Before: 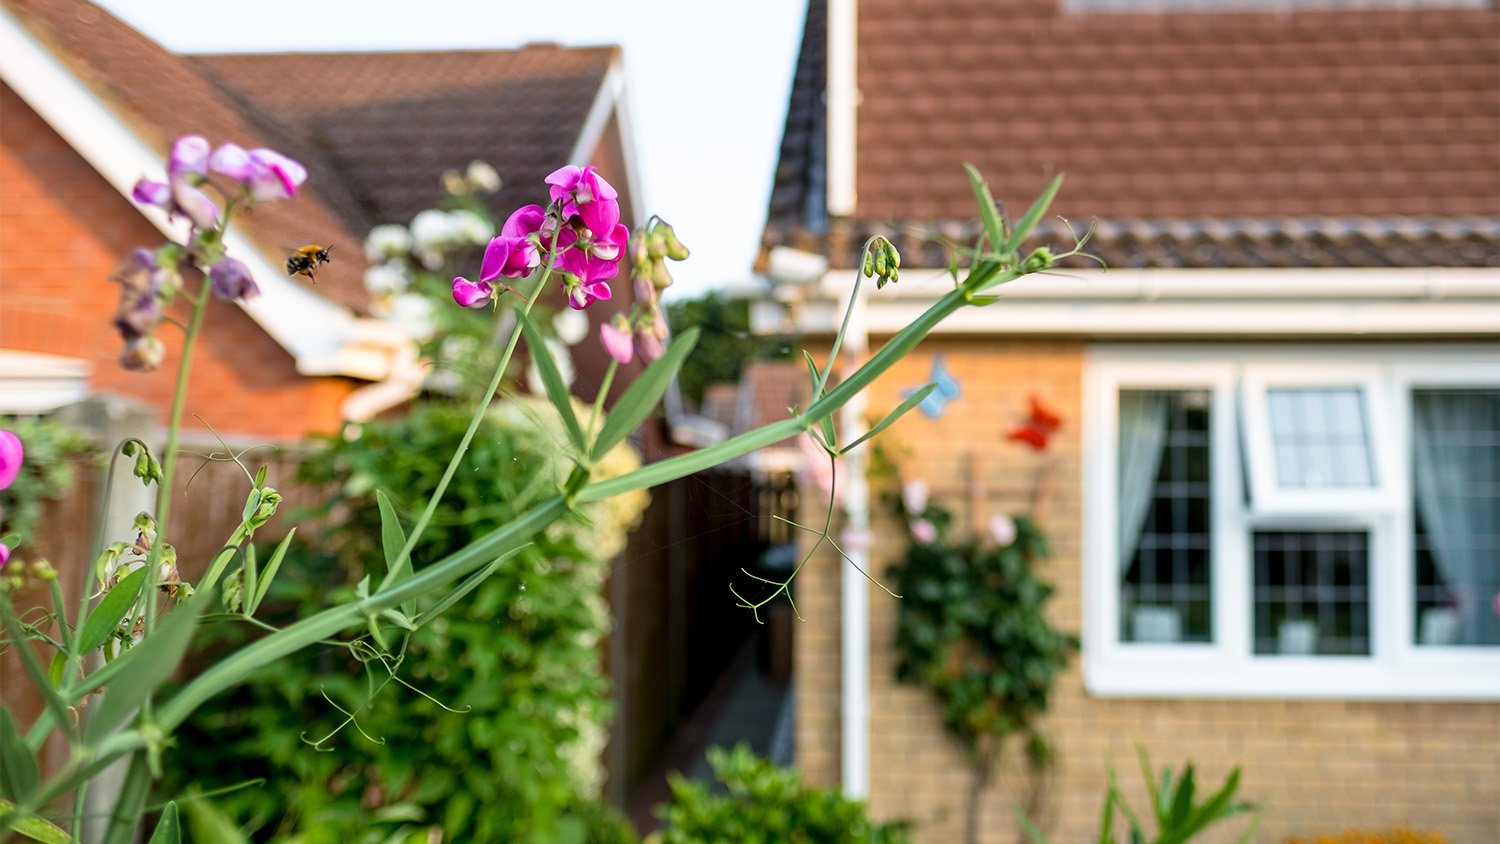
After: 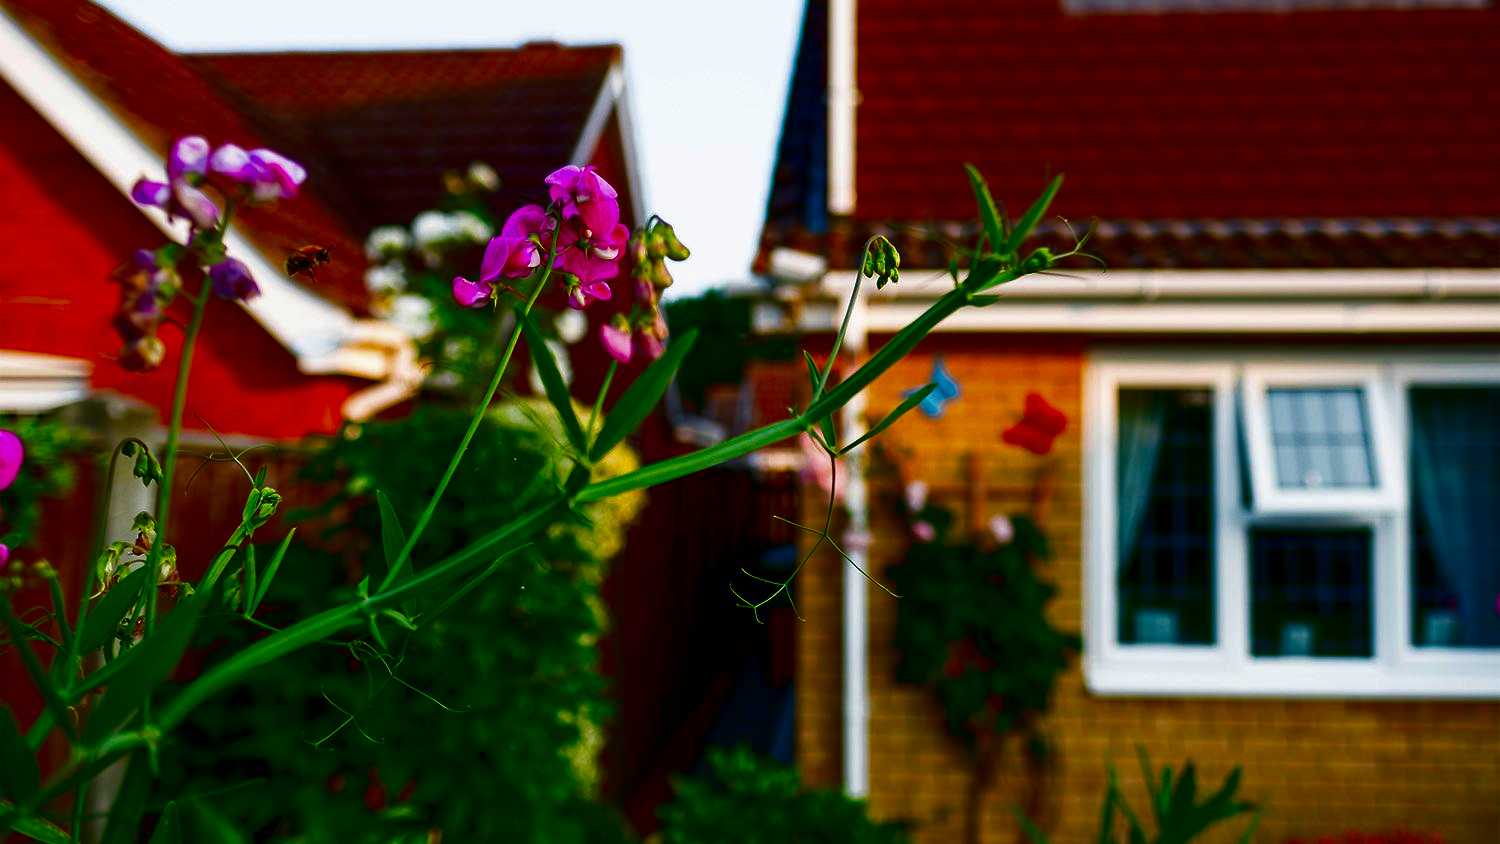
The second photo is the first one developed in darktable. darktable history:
contrast brightness saturation: brightness -0.985, saturation 0.993
